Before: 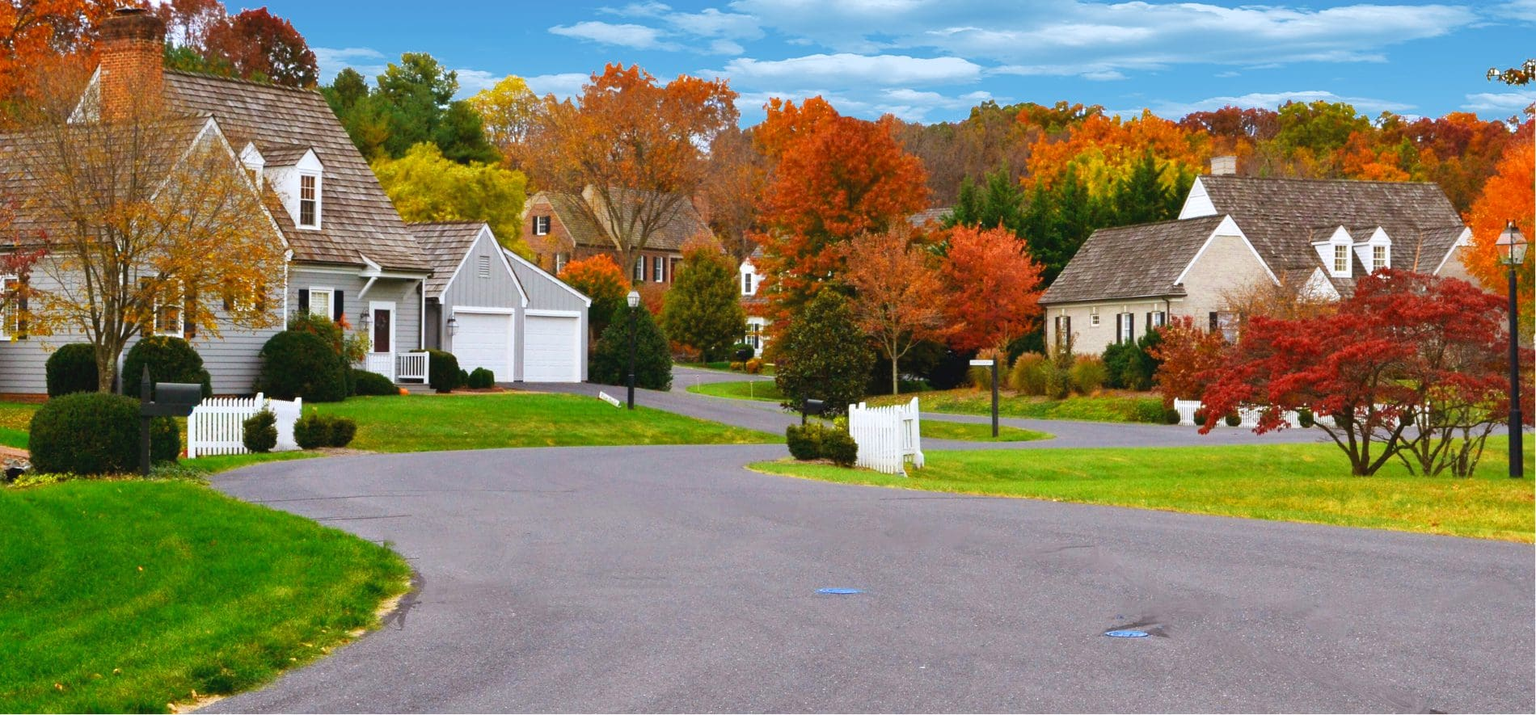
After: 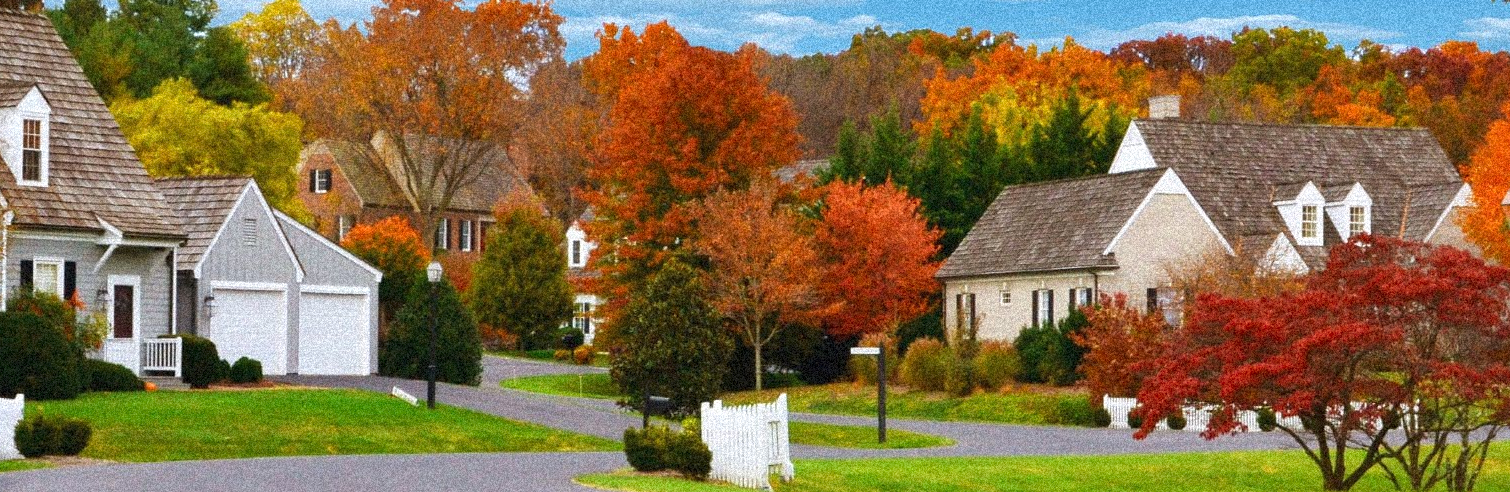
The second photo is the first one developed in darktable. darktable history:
crop: left 18.38%, top 11.092%, right 2.134%, bottom 33.217%
grain: coarseness 46.9 ISO, strength 50.21%, mid-tones bias 0%
